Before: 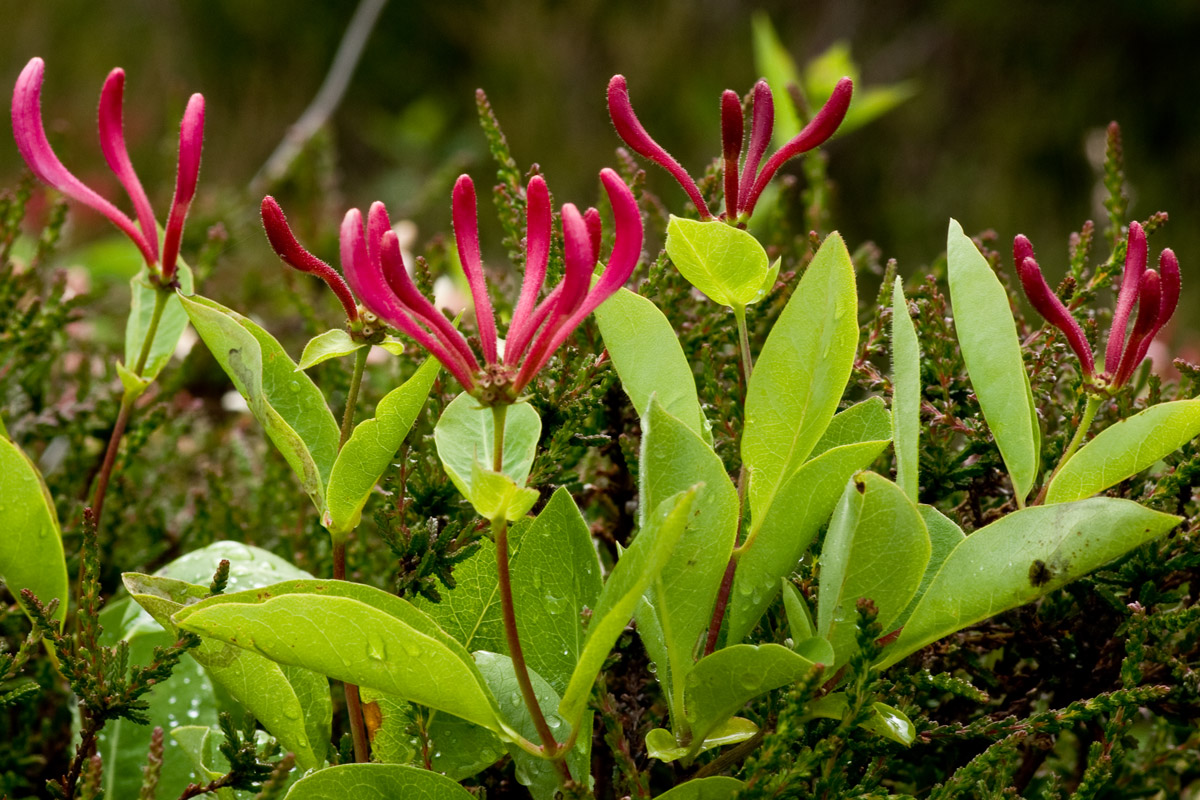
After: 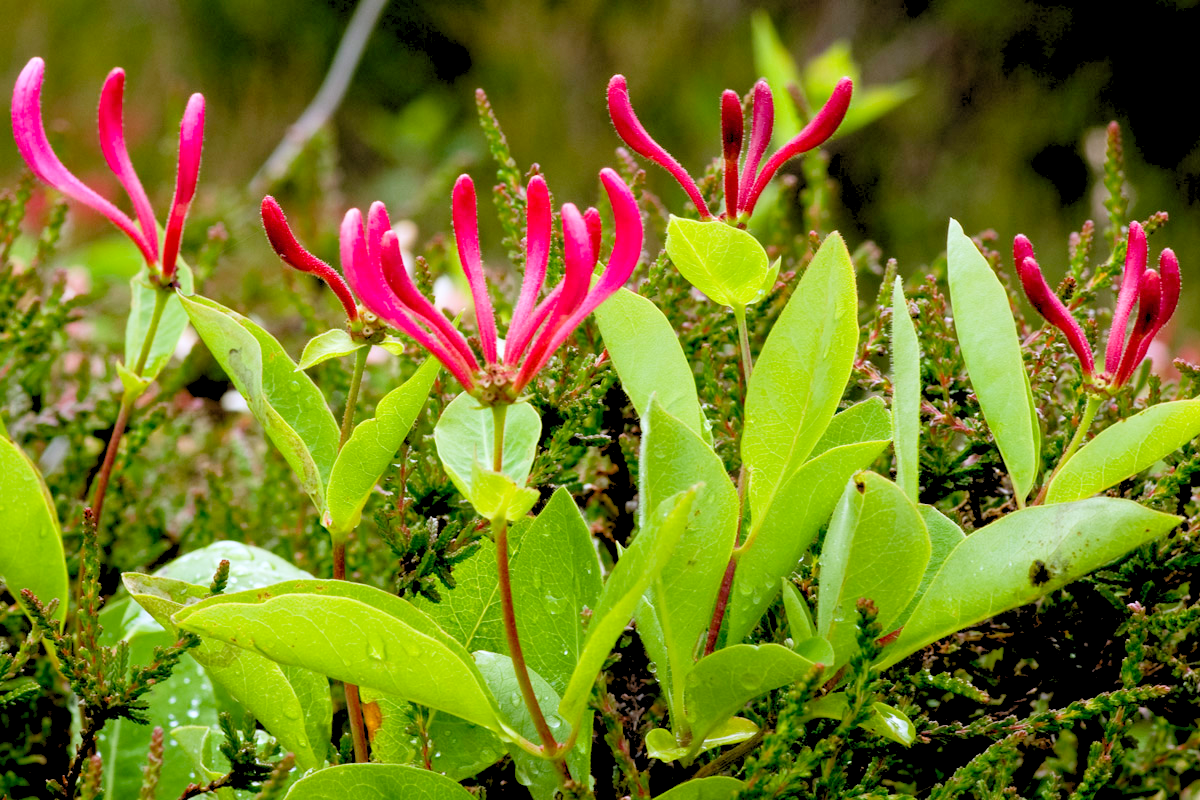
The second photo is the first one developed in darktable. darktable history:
white balance: red 0.967, blue 1.119, emerald 0.756
levels: levels [0.072, 0.414, 0.976]
